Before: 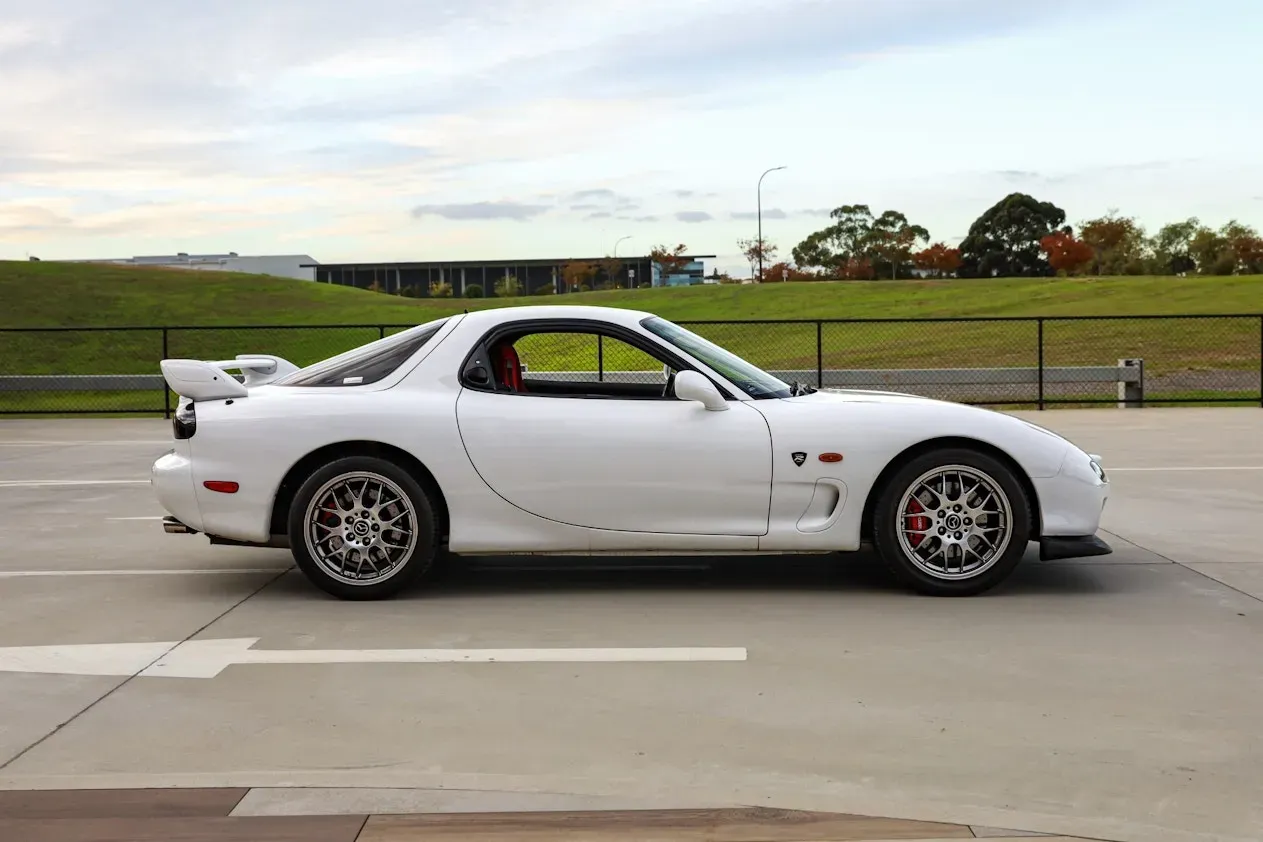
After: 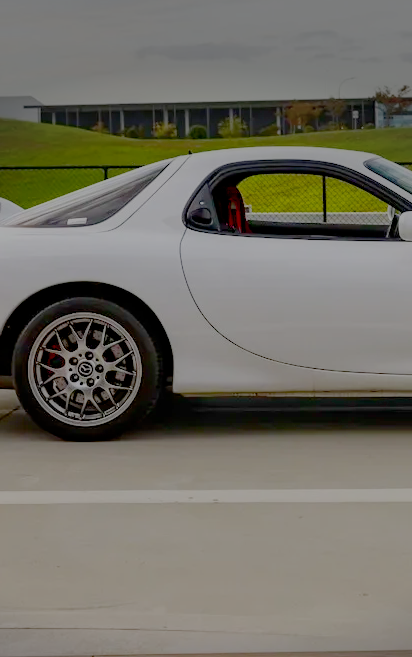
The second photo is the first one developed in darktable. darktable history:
filmic rgb: black relative exposure -8.02 EV, white relative exposure 8.05 EV, target black luminance 0%, hardness 2.46, latitude 76.38%, contrast 0.569, shadows ↔ highlights balance 0.013%, preserve chrominance no, color science v5 (2021), contrast in shadows safe, contrast in highlights safe
color balance rgb: highlights gain › chroma 0.105%, highlights gain › hue 331.15°, perceptual saturation grading › global saturation 37.036%, perceptual saturation grading › shadows 34.667%
vignetting: fall-off start 100.01%, center (-0.03, 0.243), width/height ratio 1.306
crop and rotate: left 21.919%, top 18.902%, right 45.442%, bottom 2.983%
contrast brightness saturation: saturation 0.102
